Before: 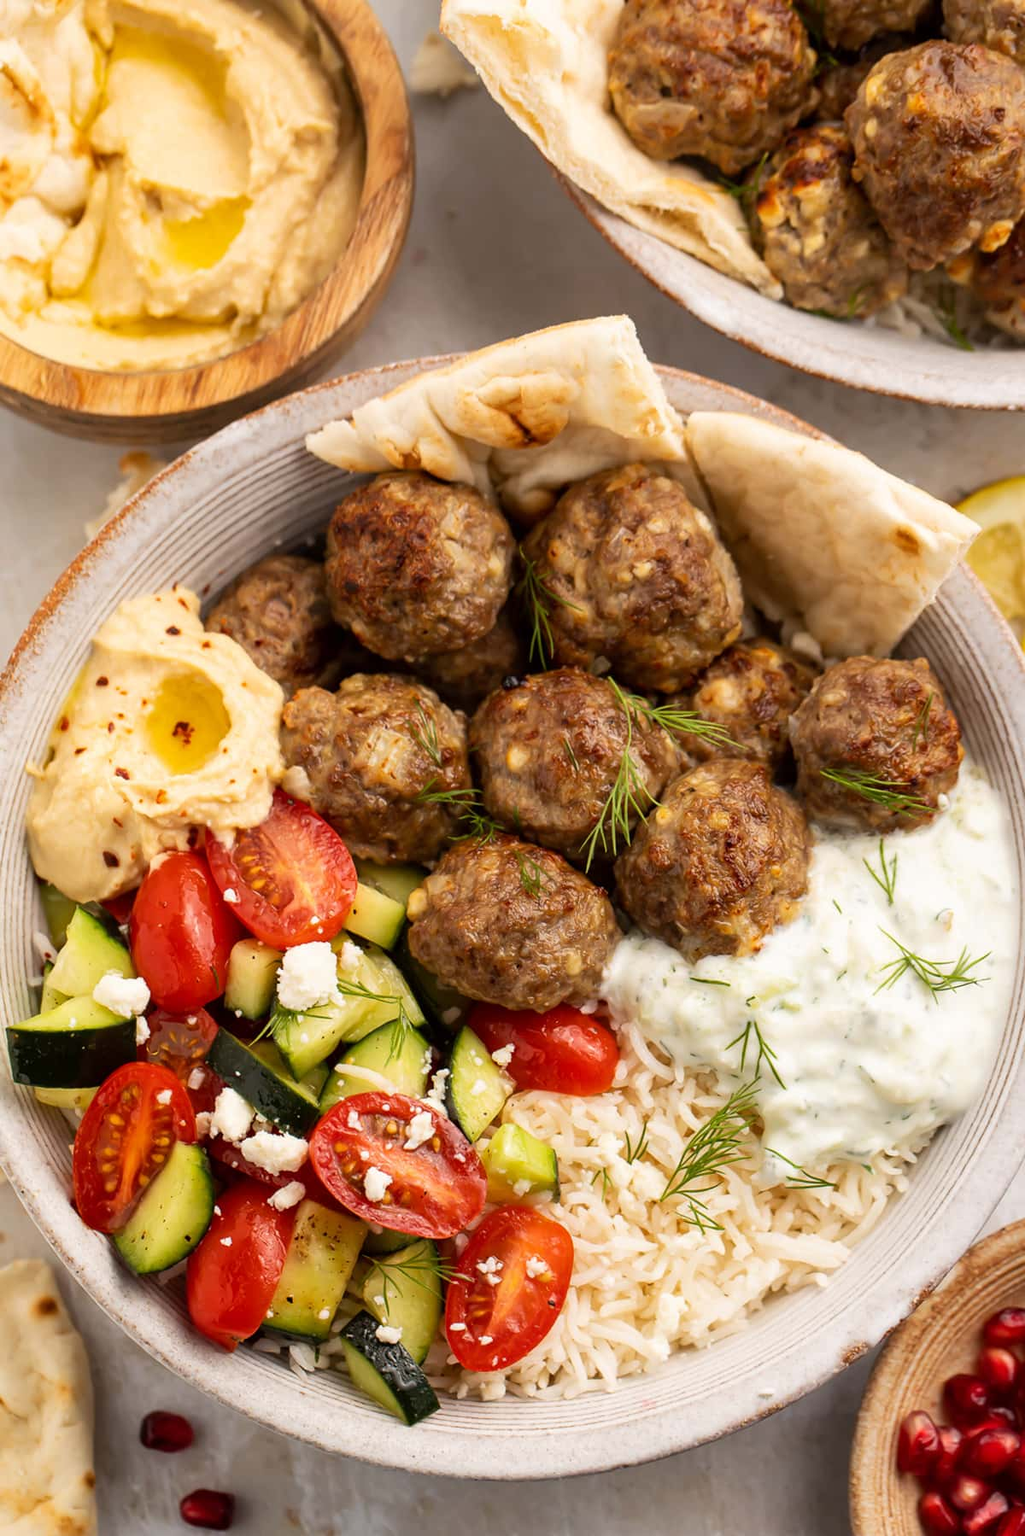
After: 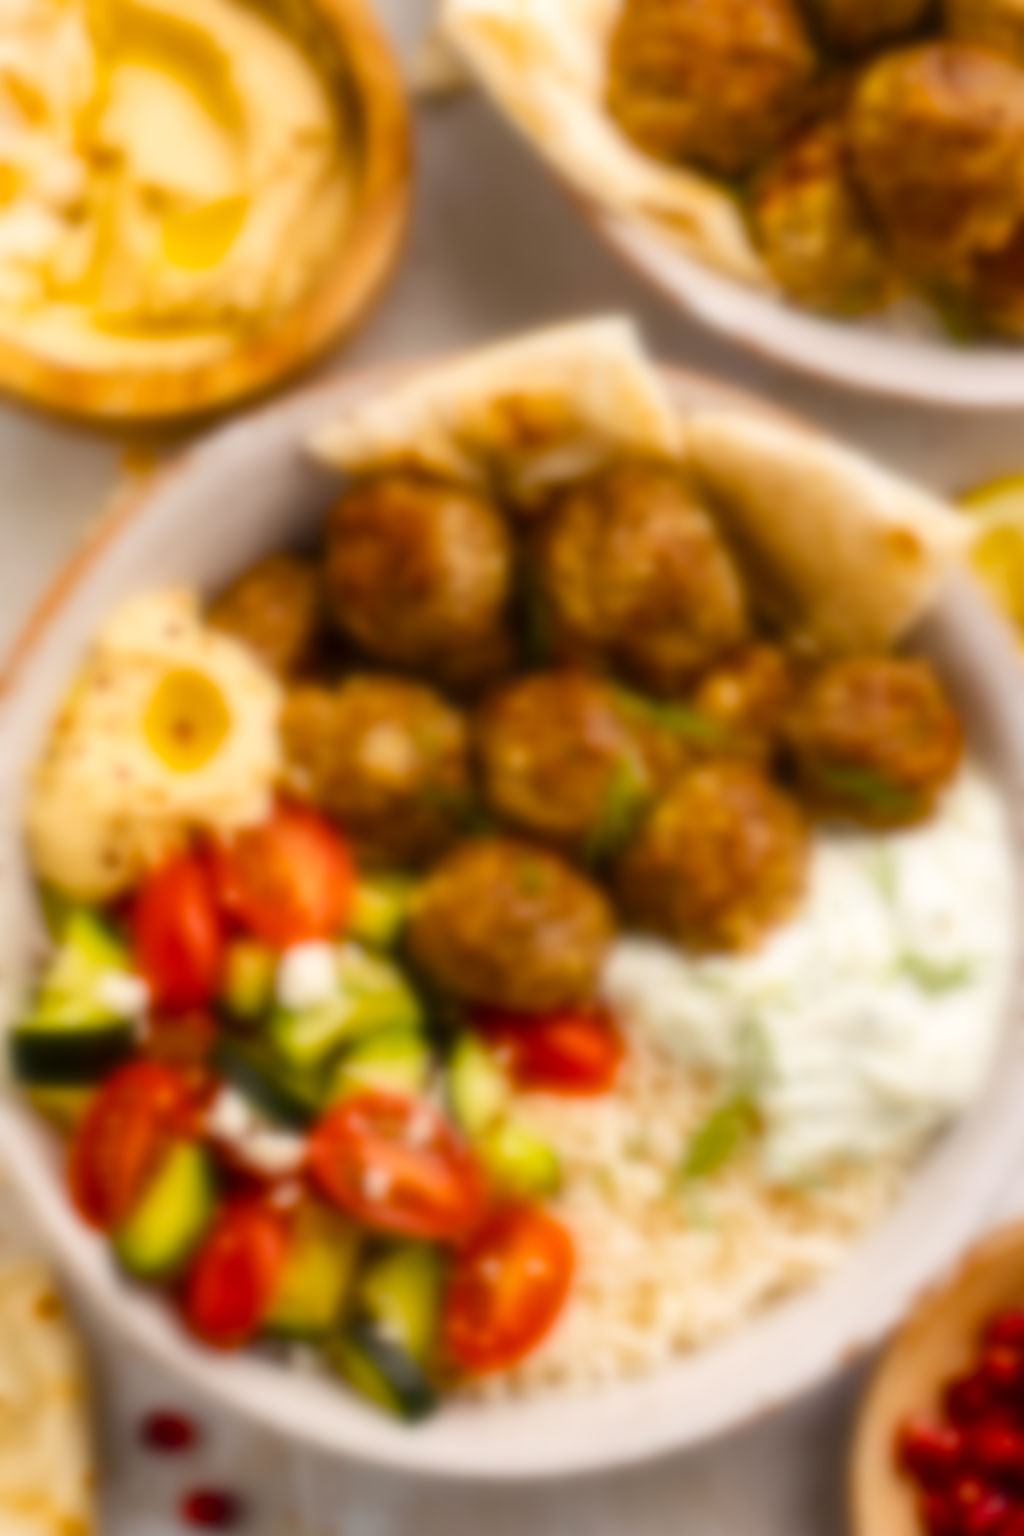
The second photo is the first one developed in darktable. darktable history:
shadows and highlights: shadows 12, white point adjustment 1.2, highlights -0.36, soften with gaussian
lowpass: on, module defaults
color balance rgb: perceptual saturation grading › global saturation 20%, perceptual saturation grading › highlights 2.68%, perceptual saturation grading › shadows 50%
